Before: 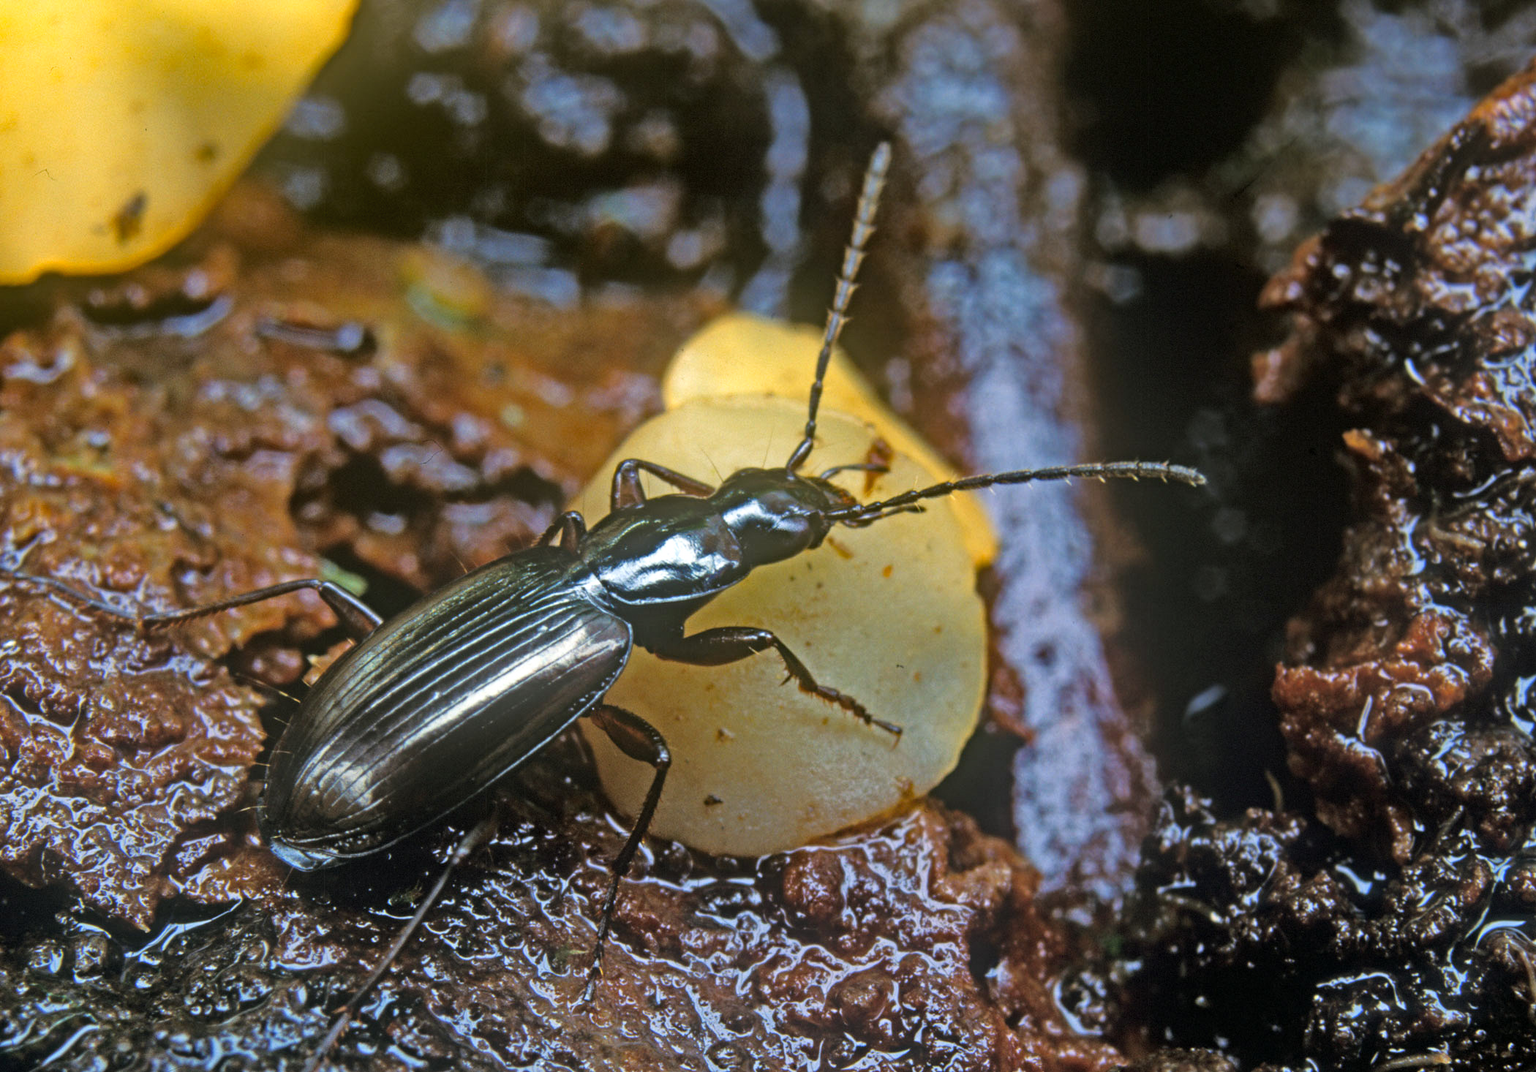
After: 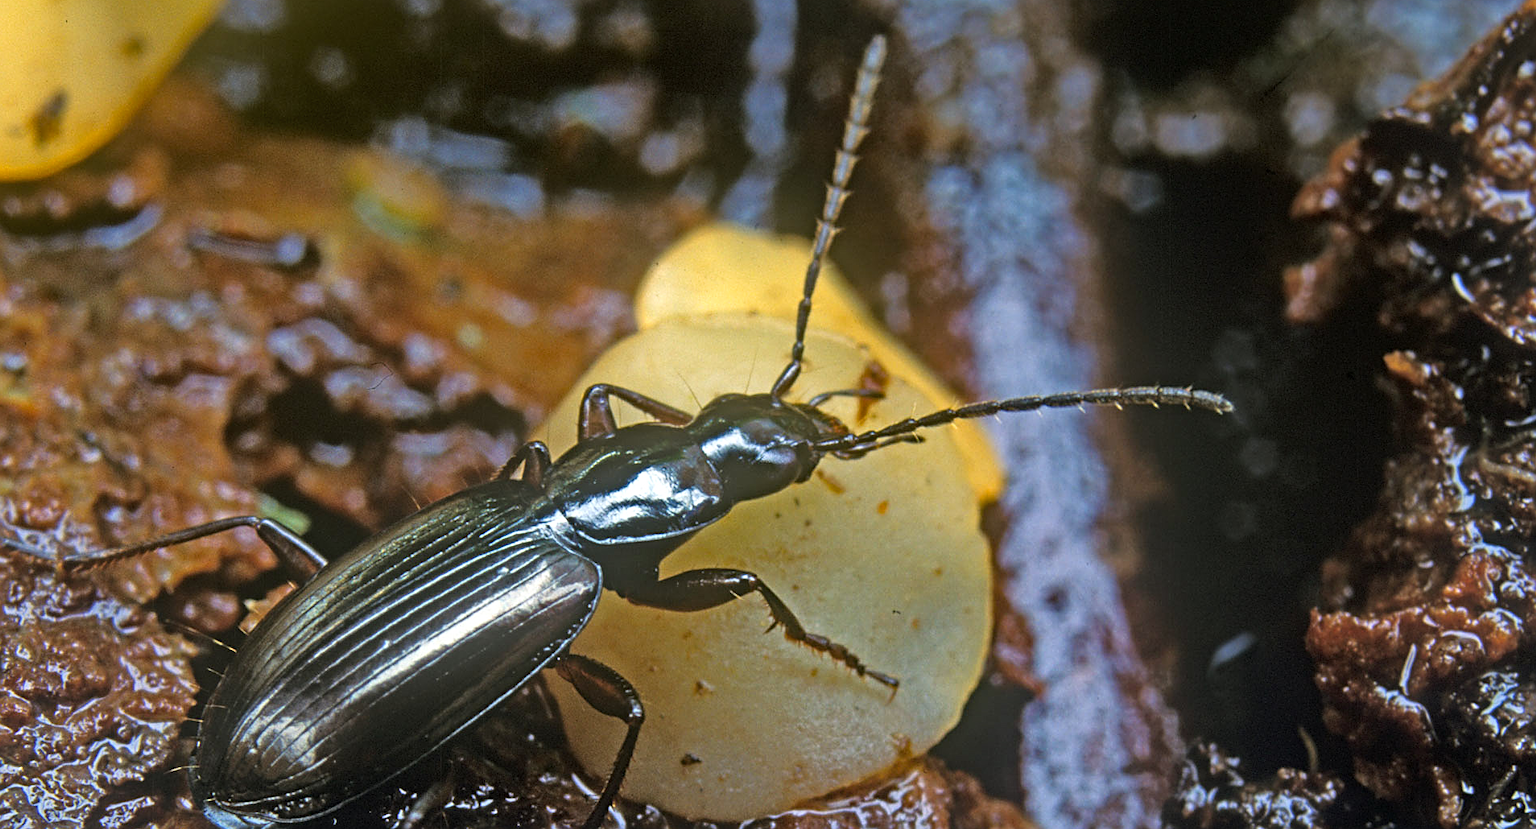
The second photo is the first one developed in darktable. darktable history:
crop: left 5.596%, top 10.314%, right 3.534%, bottom 19.395%
sharpen: amount 0.6
